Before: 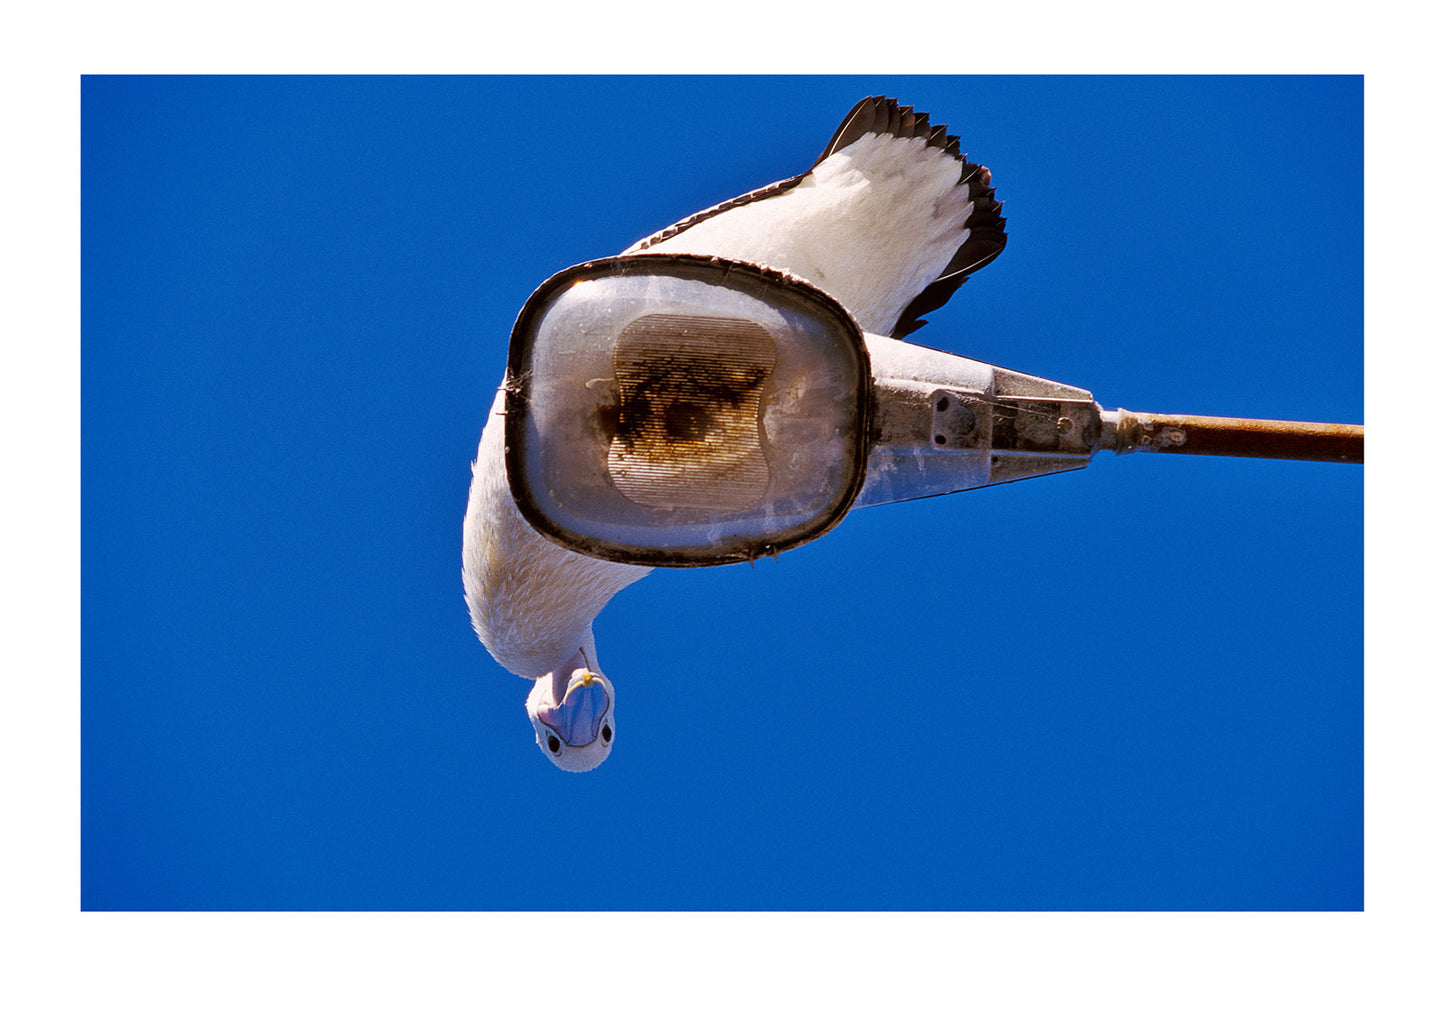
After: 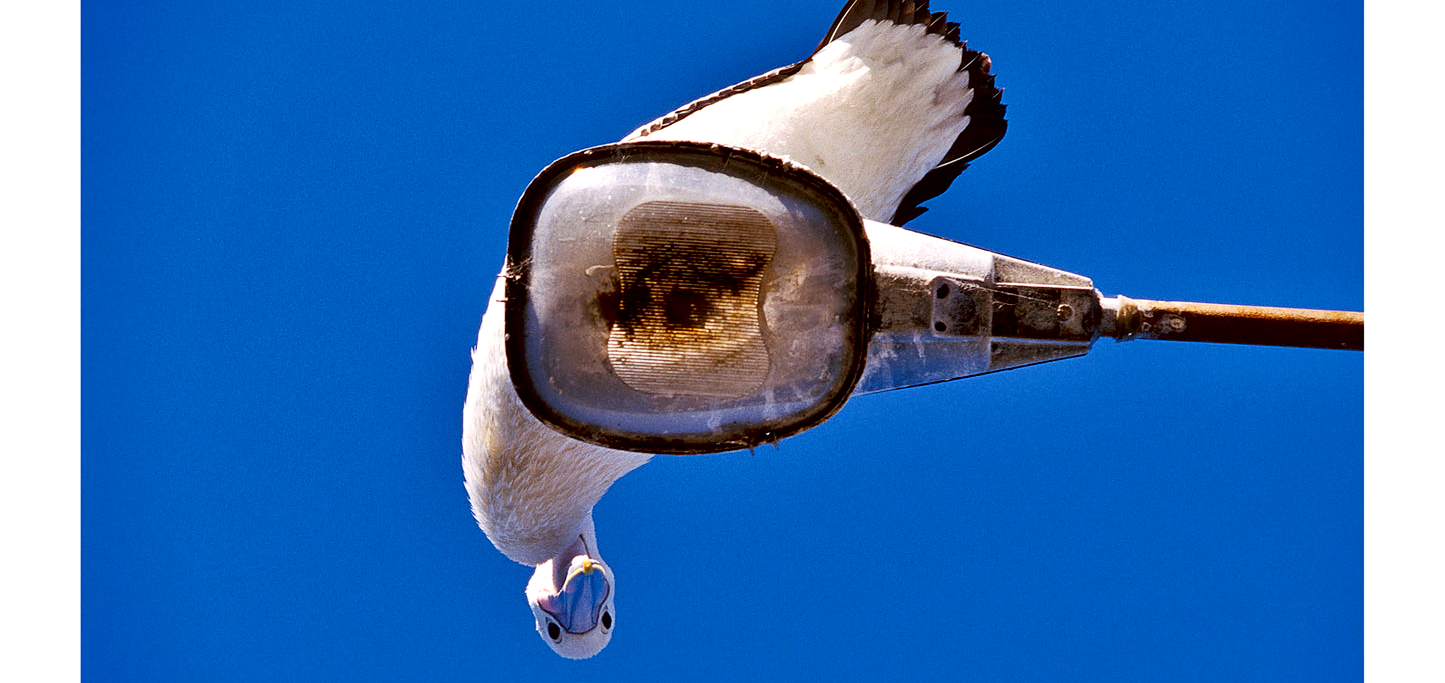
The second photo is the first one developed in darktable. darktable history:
crop: top 11.152%, bottom 21.876%
exposure: black level correction 0.007, exposure 0.159 EV, compensate exposure bias true, compensate highlight preservation false
local contrast: mode bilateral grid, contrast 25, coarseness 59, detail 152%, midtone range 0.2
